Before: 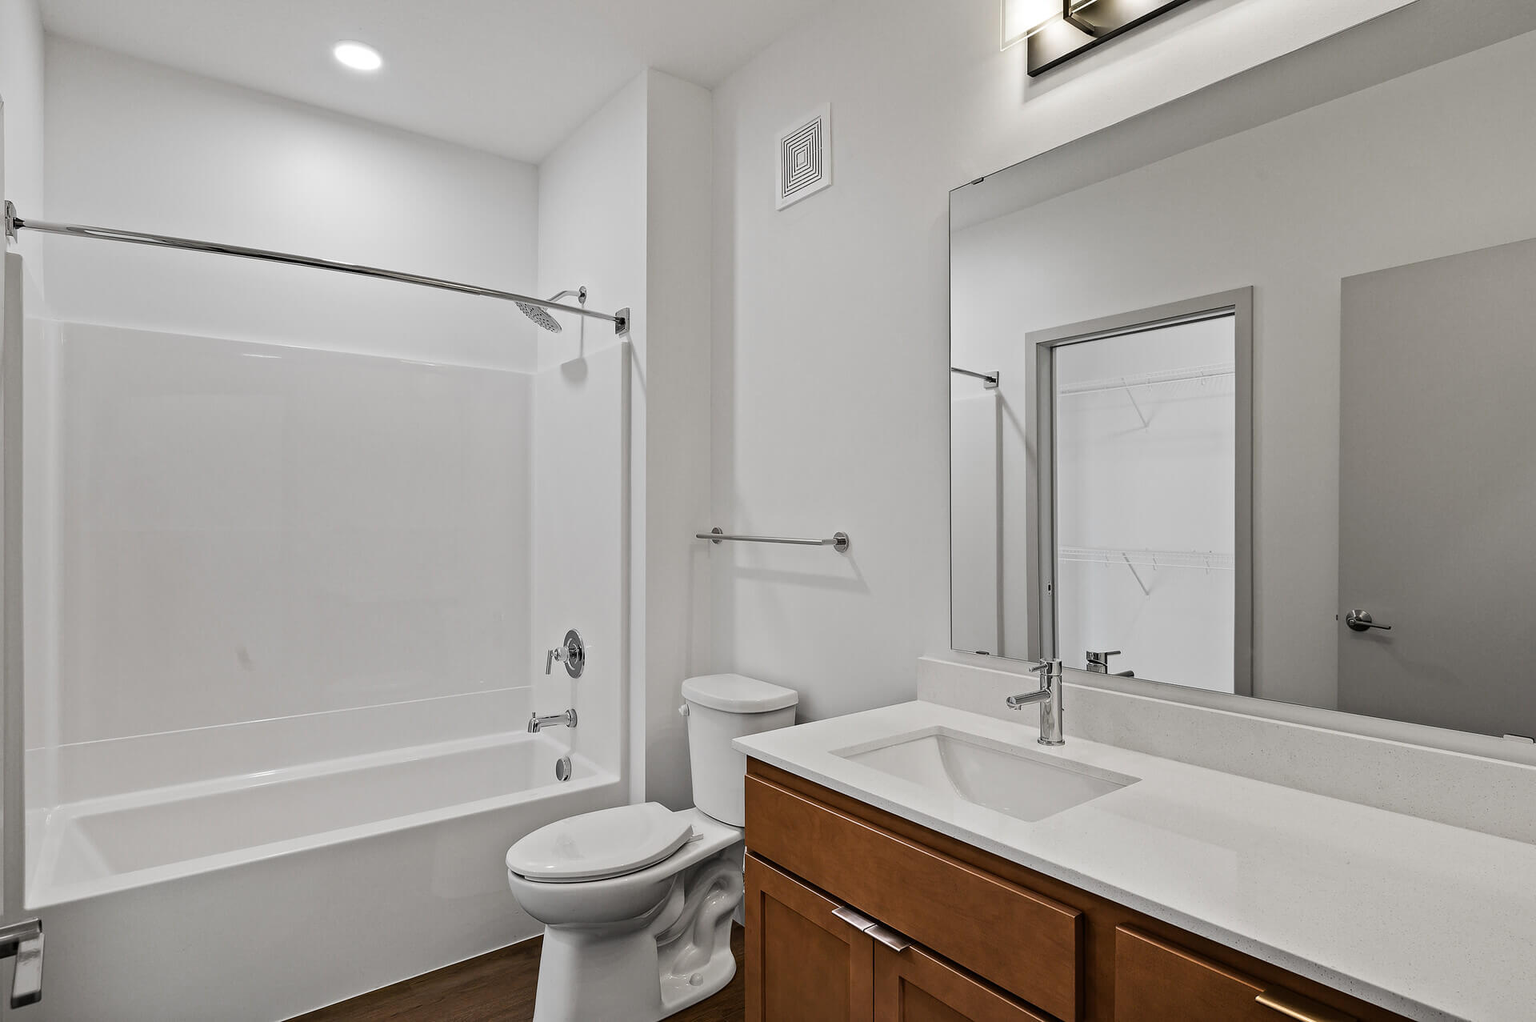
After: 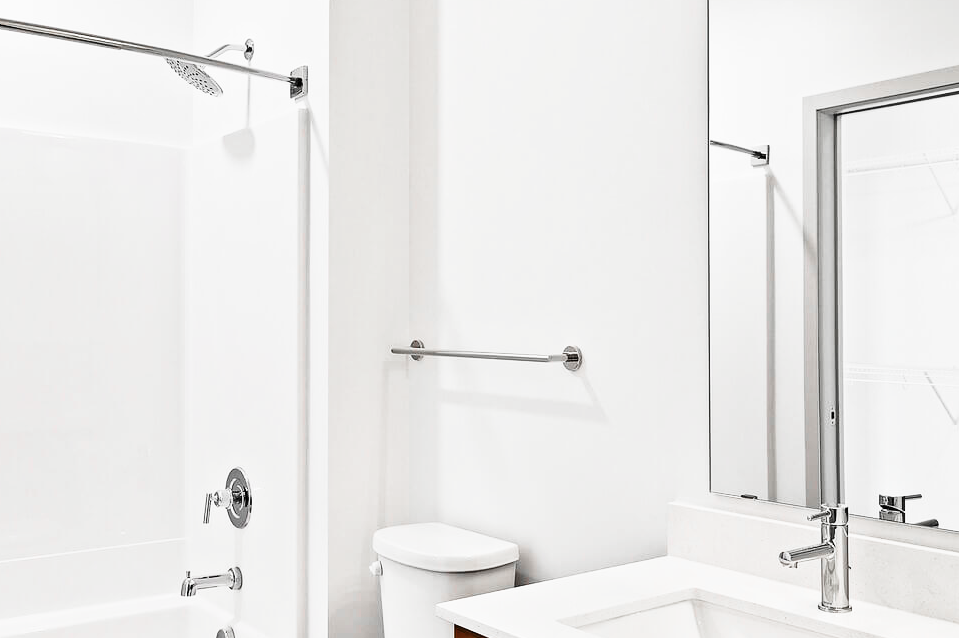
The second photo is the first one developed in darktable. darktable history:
color zones: curves: ch1 [(0, 0.638) (0.193, 0.442) (0.286, 0.15) (0.429, 0.14) (0.571, 0.142) (0.714, 0.154) (0.857, 0.175) (1, 0.638)]
tone equalizer: -8 EV -0.55 EV
crop: left 25%, top 25%, right 25%, bottom 25%
base curve: curves: ch0 [(0, 0) (0.026, 0.03) (0.109, 0.232) (0.351, 0.748) (0.669, 0.968) (1, 1)], preserve colors none
